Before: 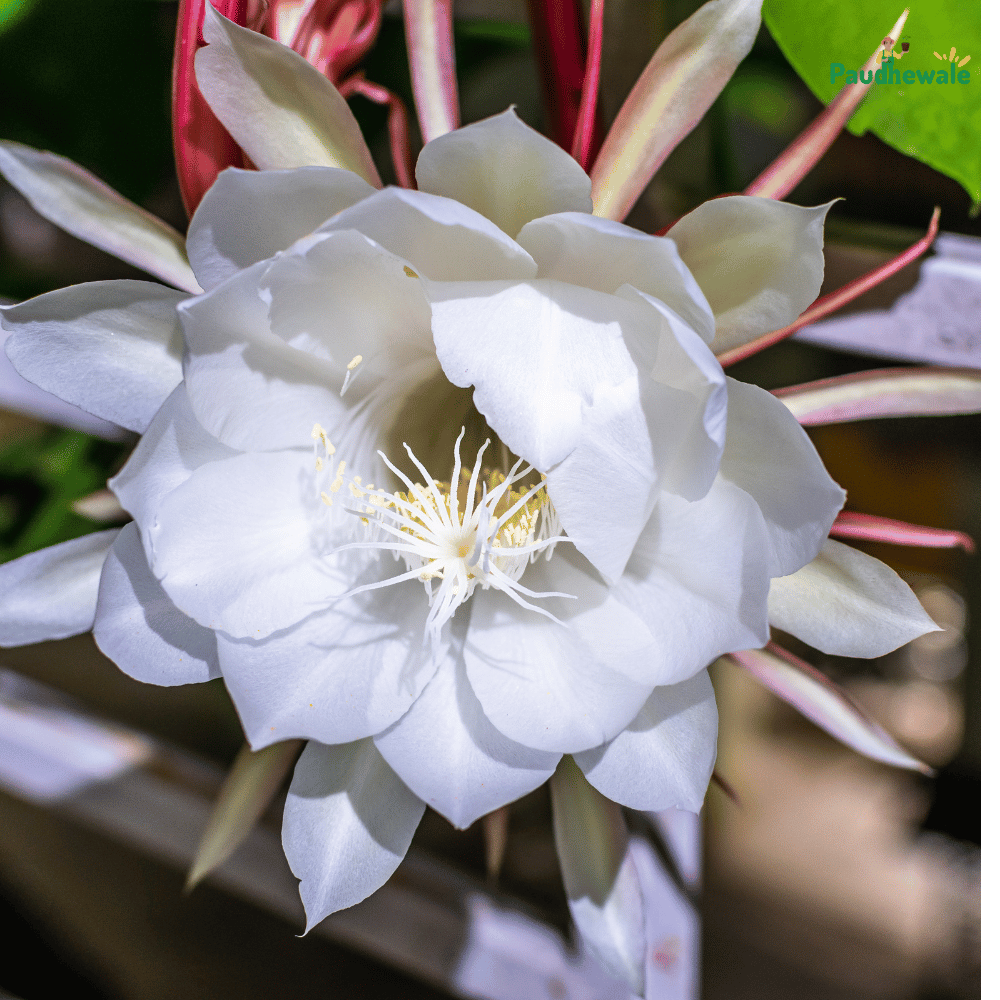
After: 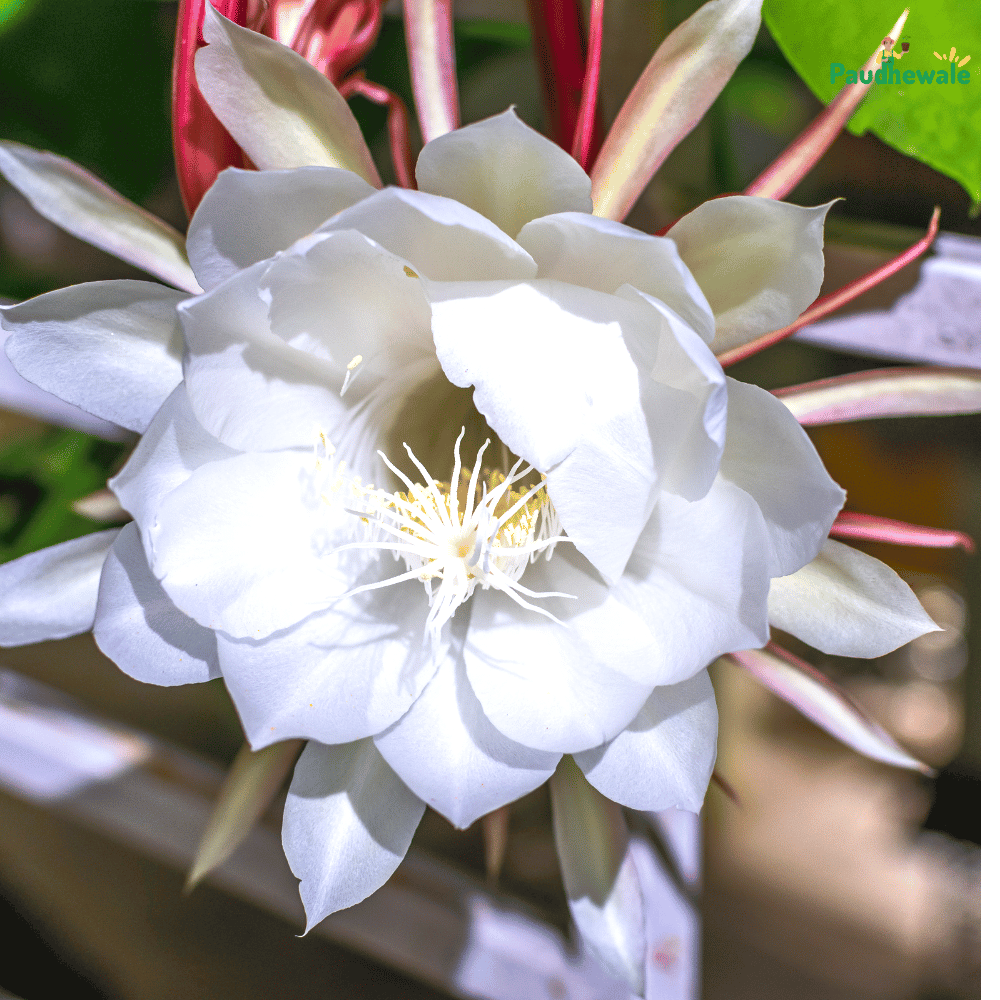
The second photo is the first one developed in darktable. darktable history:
exposure: exposure 0.375 EV, compensate highlight preservation false
rgb curve: curves: ch0 [(0, 0) (0.072, 0.166) (0.217, 0.293) (0.414, 0.42) (1, 1)], compensate middle gray true, preserve colors basic power
